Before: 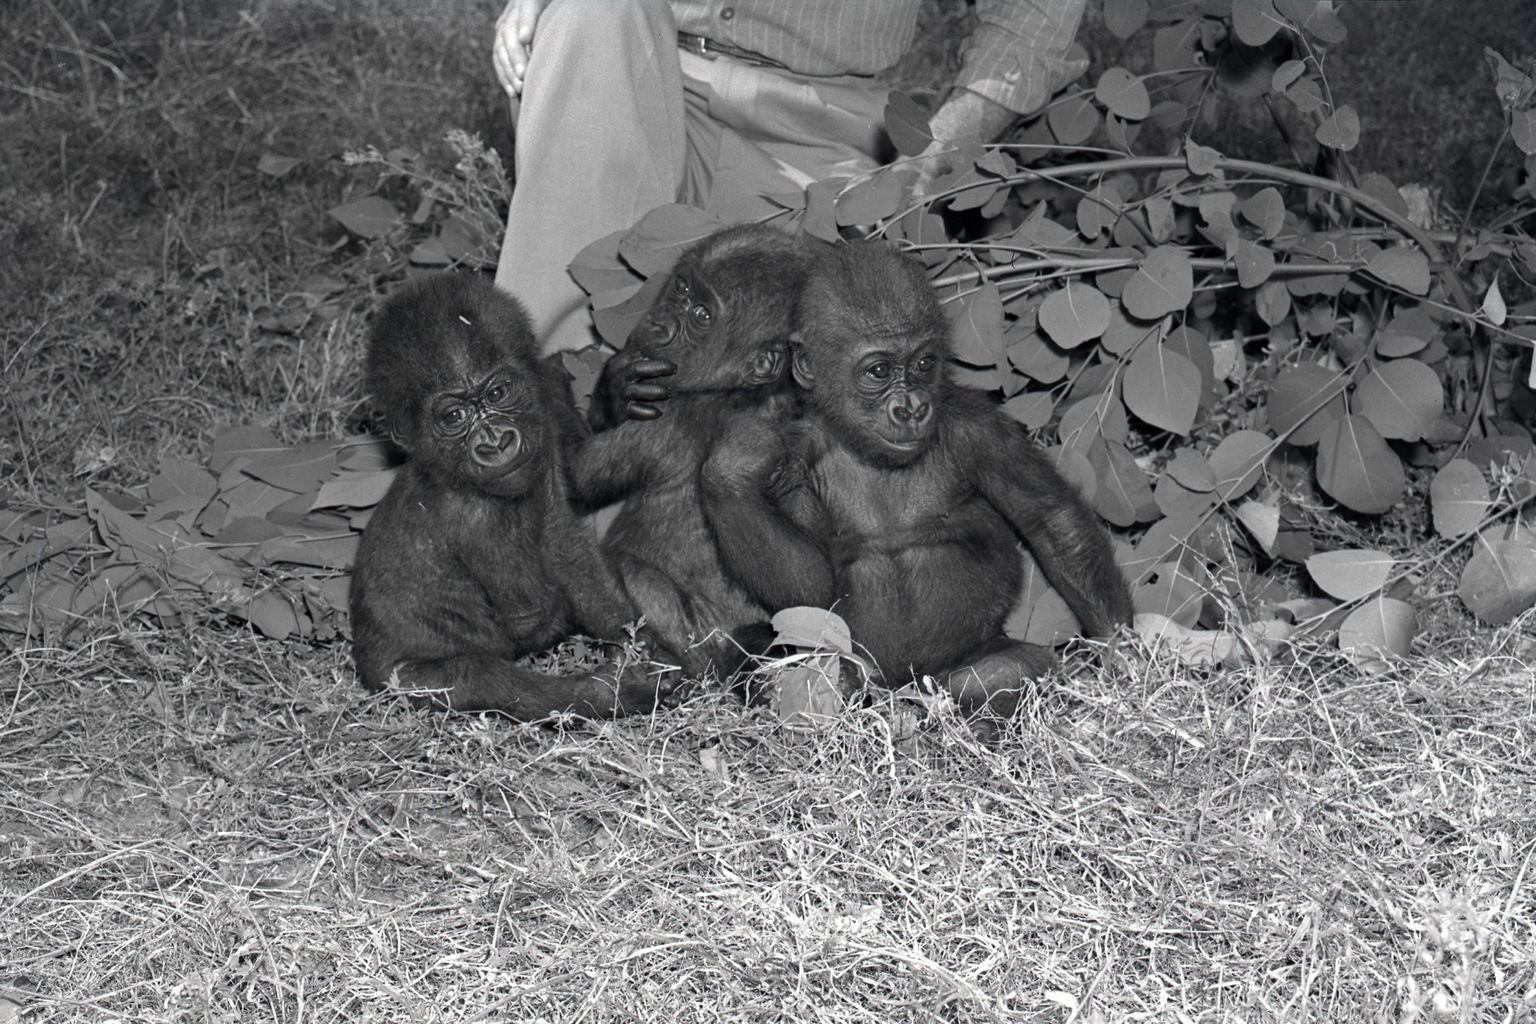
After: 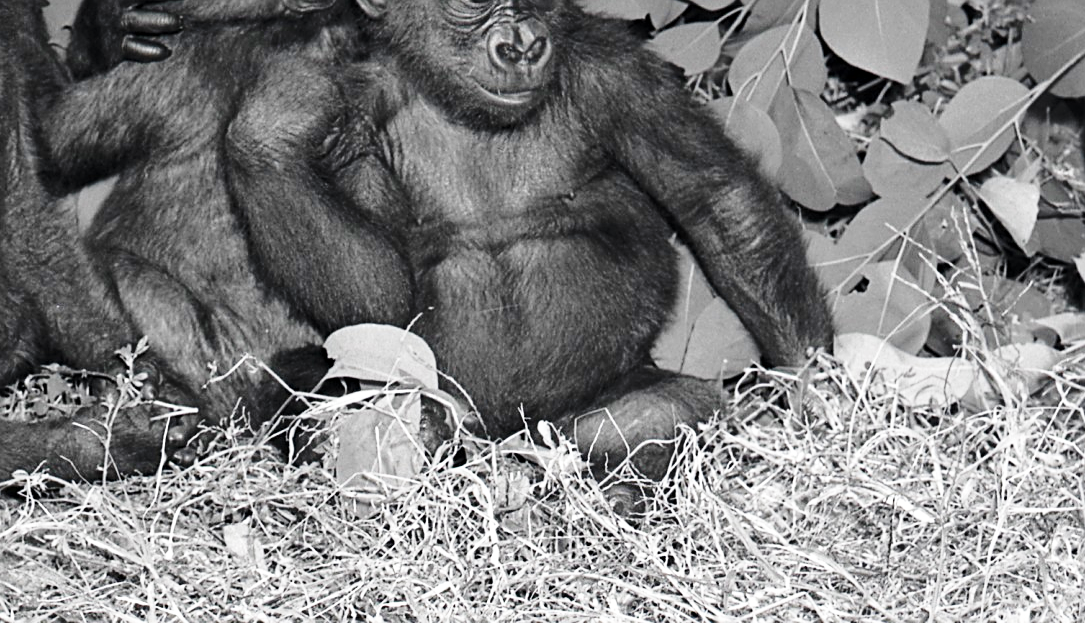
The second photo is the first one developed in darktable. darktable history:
crop: left 35.188%, top 36.738%, right 14.57%, bottom 19.967%
sharpen: on, module defaults
base curve: curves: ch0 [(0, 0) (0.028, 0.03) (0.121, 0.232) (0.46, 0.748) (0.859, 0.968) (1, 1)], preserve colors none
